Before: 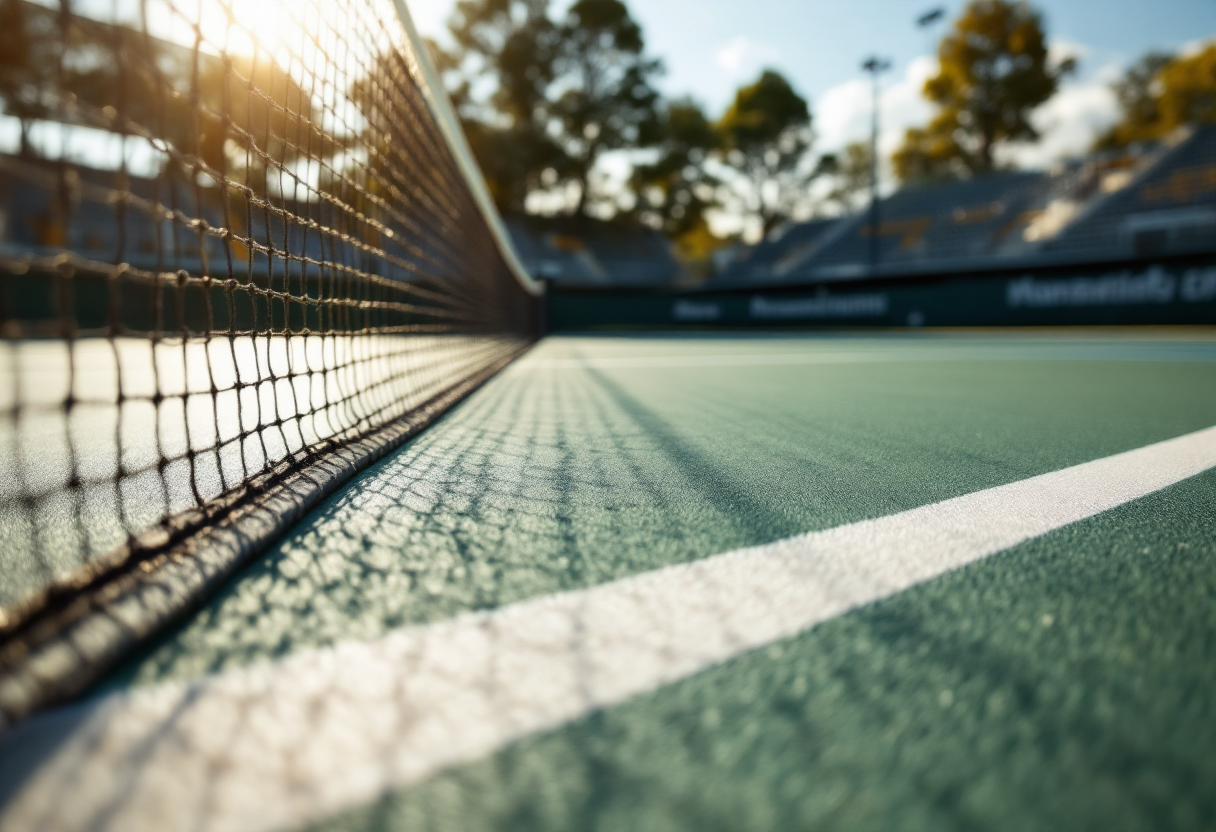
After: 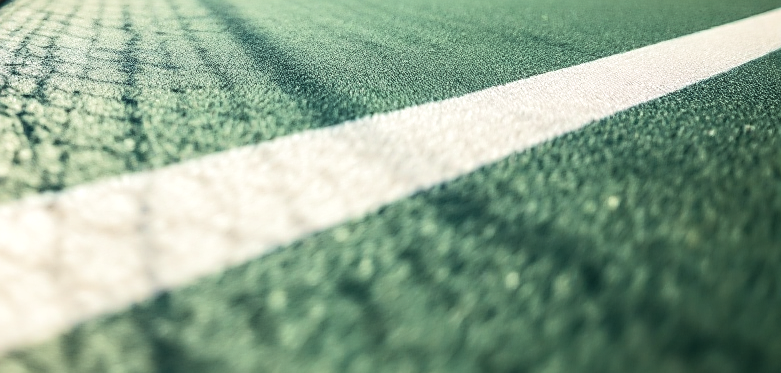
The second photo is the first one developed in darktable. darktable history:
tone curve: curves: ch0 [(0, 0) (0.003, 0.005) (0.011, 0.011) (0.025, 0.022) (0.044, 0.035) (0.069, 0.051) (0.1, 0.073) (0.136, 0.106) (0.177, 0.147) (0.224, 0.195) (0.277, 0.253) (0.335, 0.315) (0.399, 0.388) (0.468, 0.488) (0.543, 0.586) (0.623, 0.685) (0.709, 0.764) (0.801, 0.838) (0.898, 0.908) (1, 1)], color space Lab, linked channels, preserve colors none
velvia: on, module defaults
local contrast: detail 130%
tone equalizer: -7 EV 0.202 EV, -6 EV 0.122 EV, -5 EV 0.095 EV, -4 EV 0.047 EV, -2 EV -0.039 EV, -1 EV -0.066 EV, +0 EV -0.091 EV, edges refinement/feathering 500, mask exposure compensation -1.57 EV, preserve details no
crop and rotate: left 35.733%, top 50.324%, bottom 4.8%
shadows and highlights: shadows -11.32, white point adjustment 3.83, highlights 27.41
sharpen: on, module defaults
